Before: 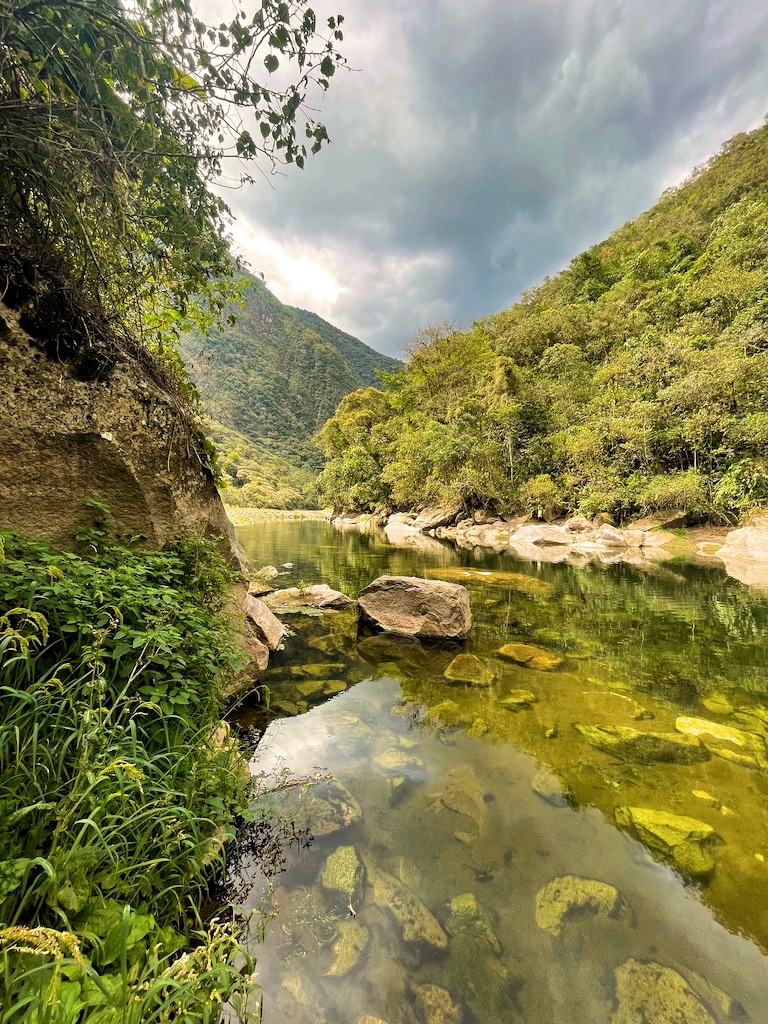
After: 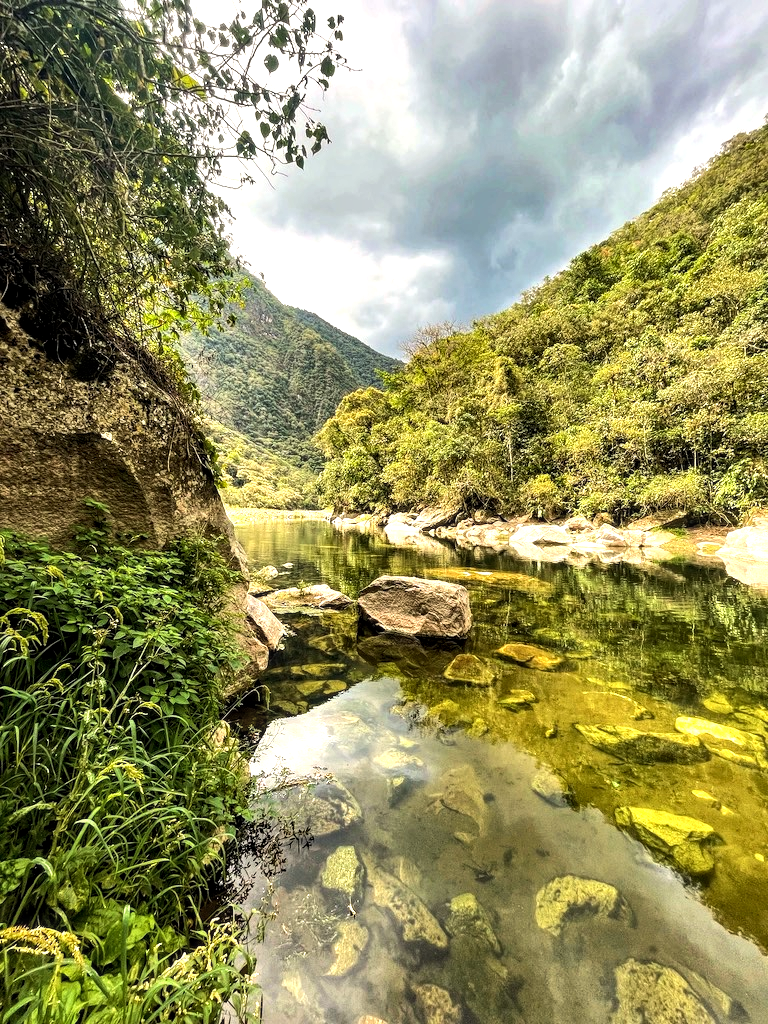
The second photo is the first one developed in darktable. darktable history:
local contrast: detail 130%
tone equalizer: -8 EV -0.748 EV, -7 EV -0.711 EV, -6 EV -0.604 EV, -5 EV -0.384 EV, -3 EV 0.395 EV, -2 EV 0.6 EV, -1 EV 0.675 EV, +0 EV 0.74 EV, edges refinement/feathering 500, mask exposure compensation -1.57 EV, preserve details no
